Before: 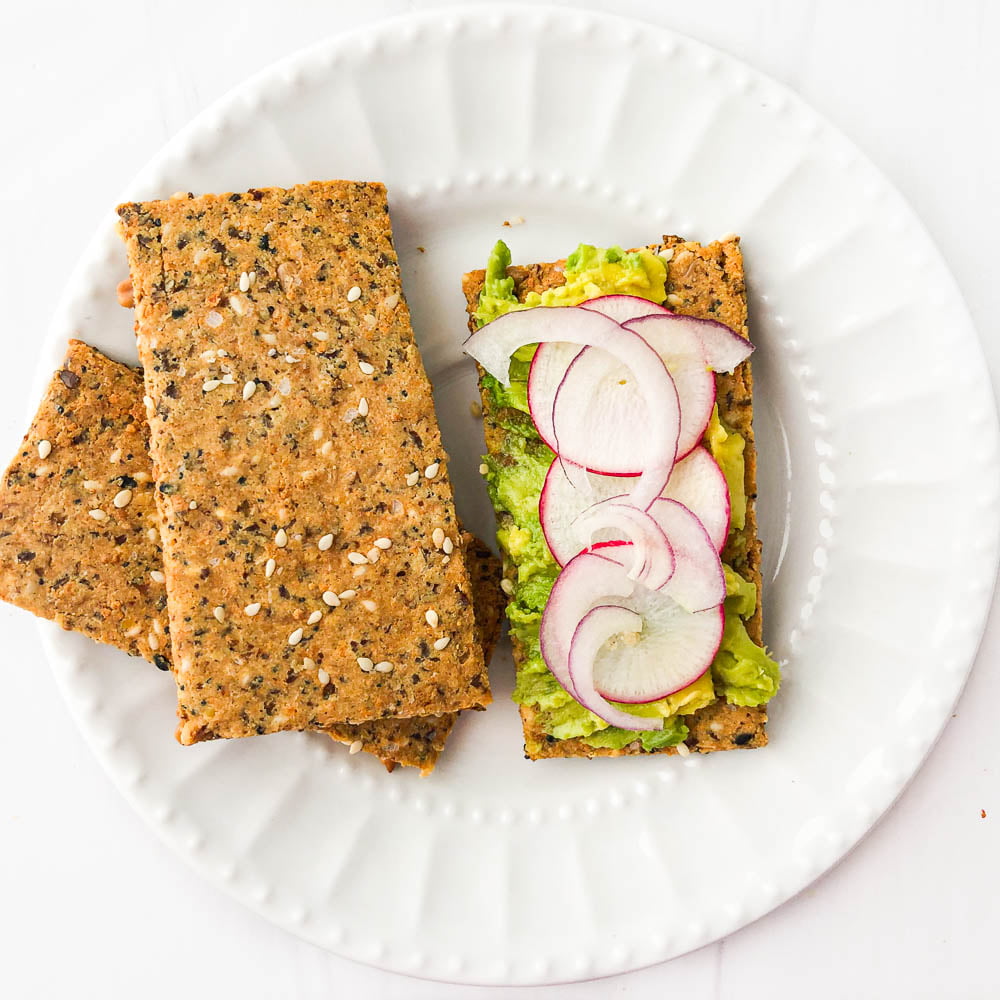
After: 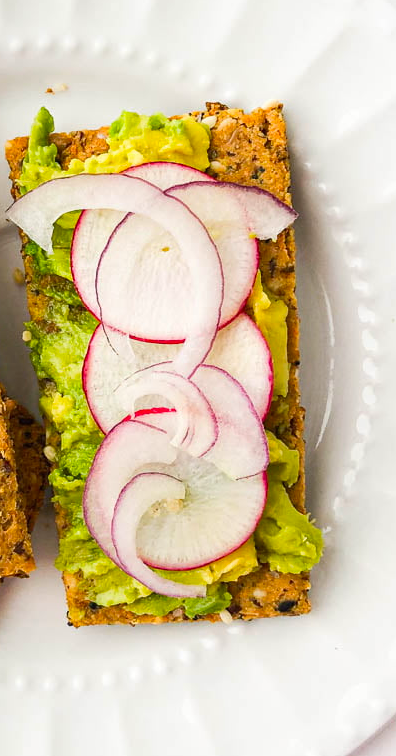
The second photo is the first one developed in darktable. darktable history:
color balance: output saturation 110%
crop: left 45.721%, top 13.393%, right 14.118%, bottom 10.01%
